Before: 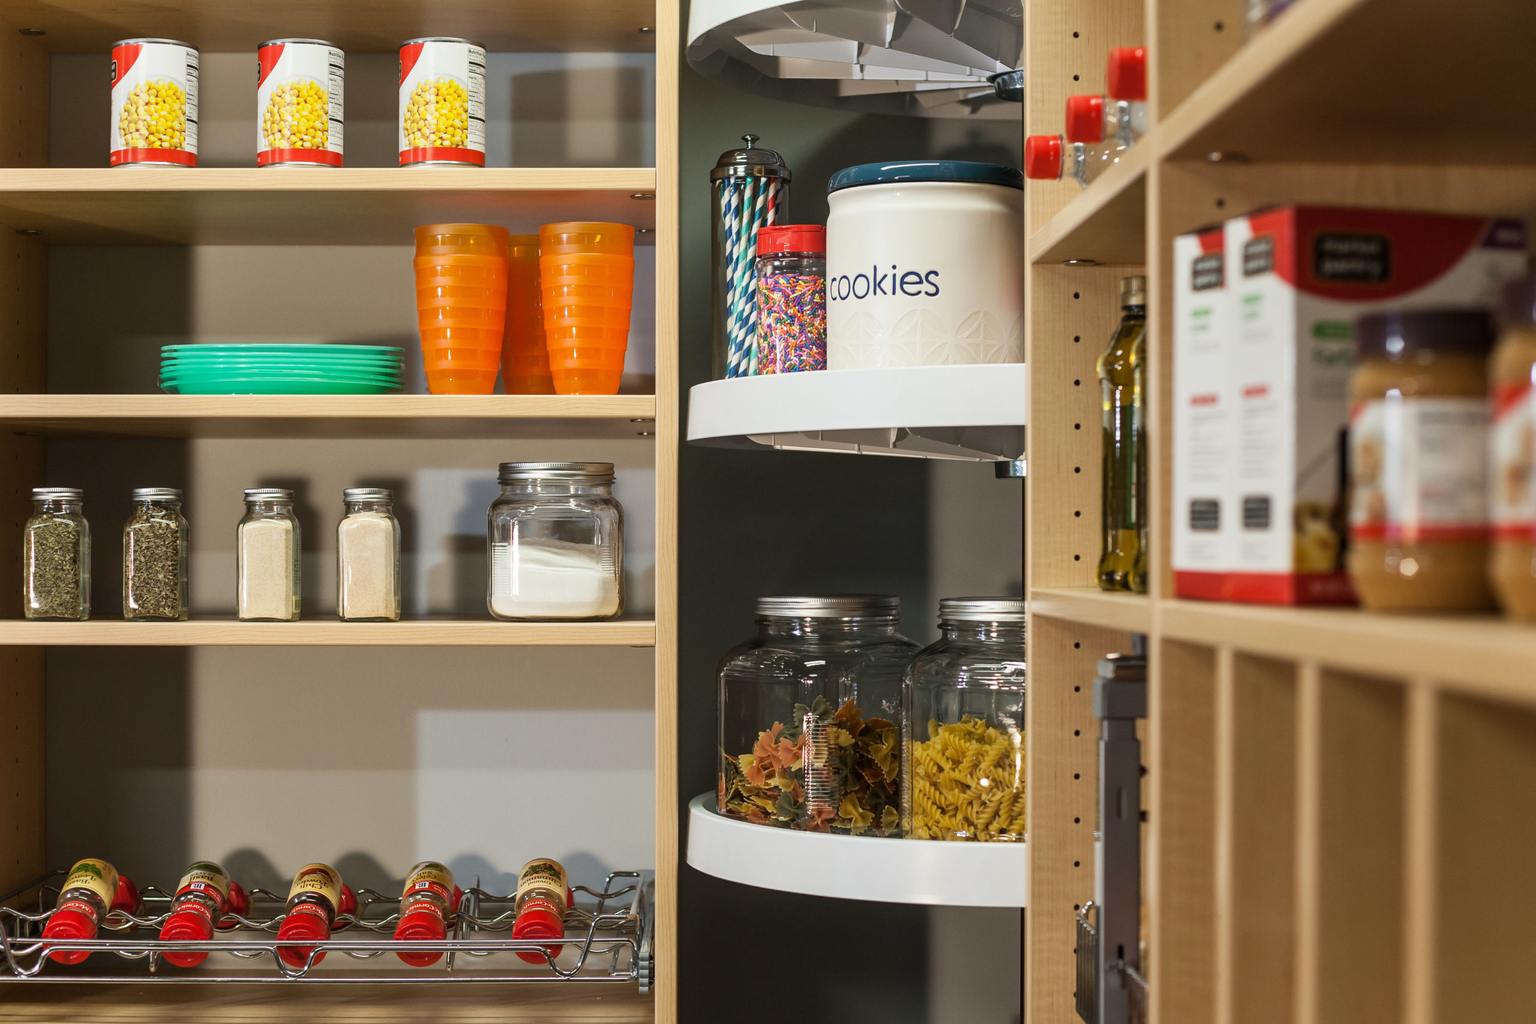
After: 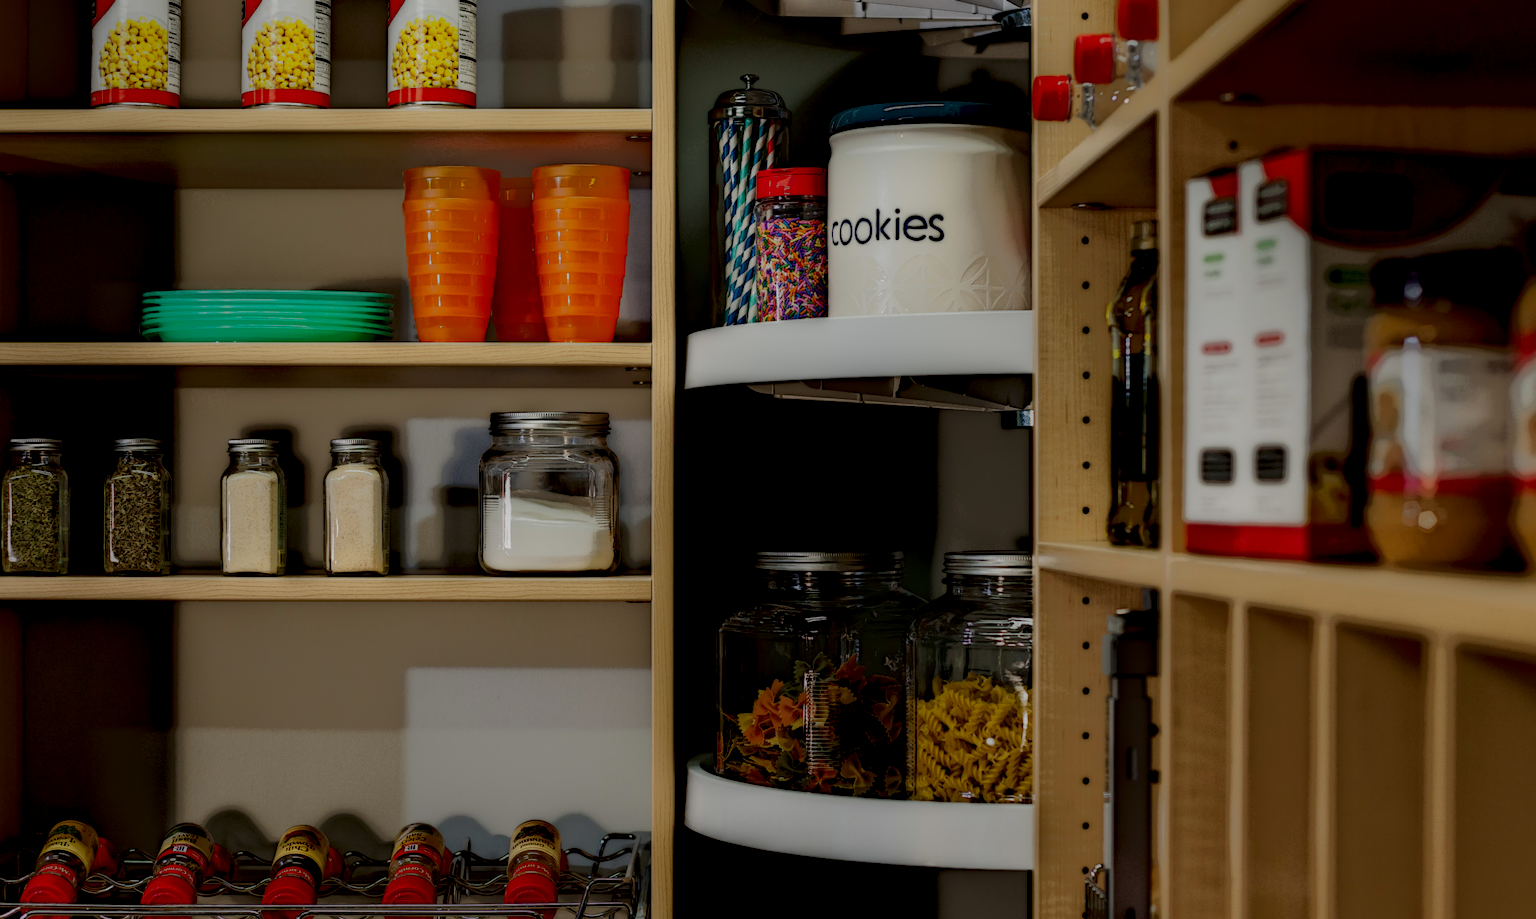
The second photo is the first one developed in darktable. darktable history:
local contrast: highlights 0%, shadows 198%, detail 164%, midtone range 0.001
crop: left 1.507%, top 6.147%, right 1.379%, bottom 6.637%
